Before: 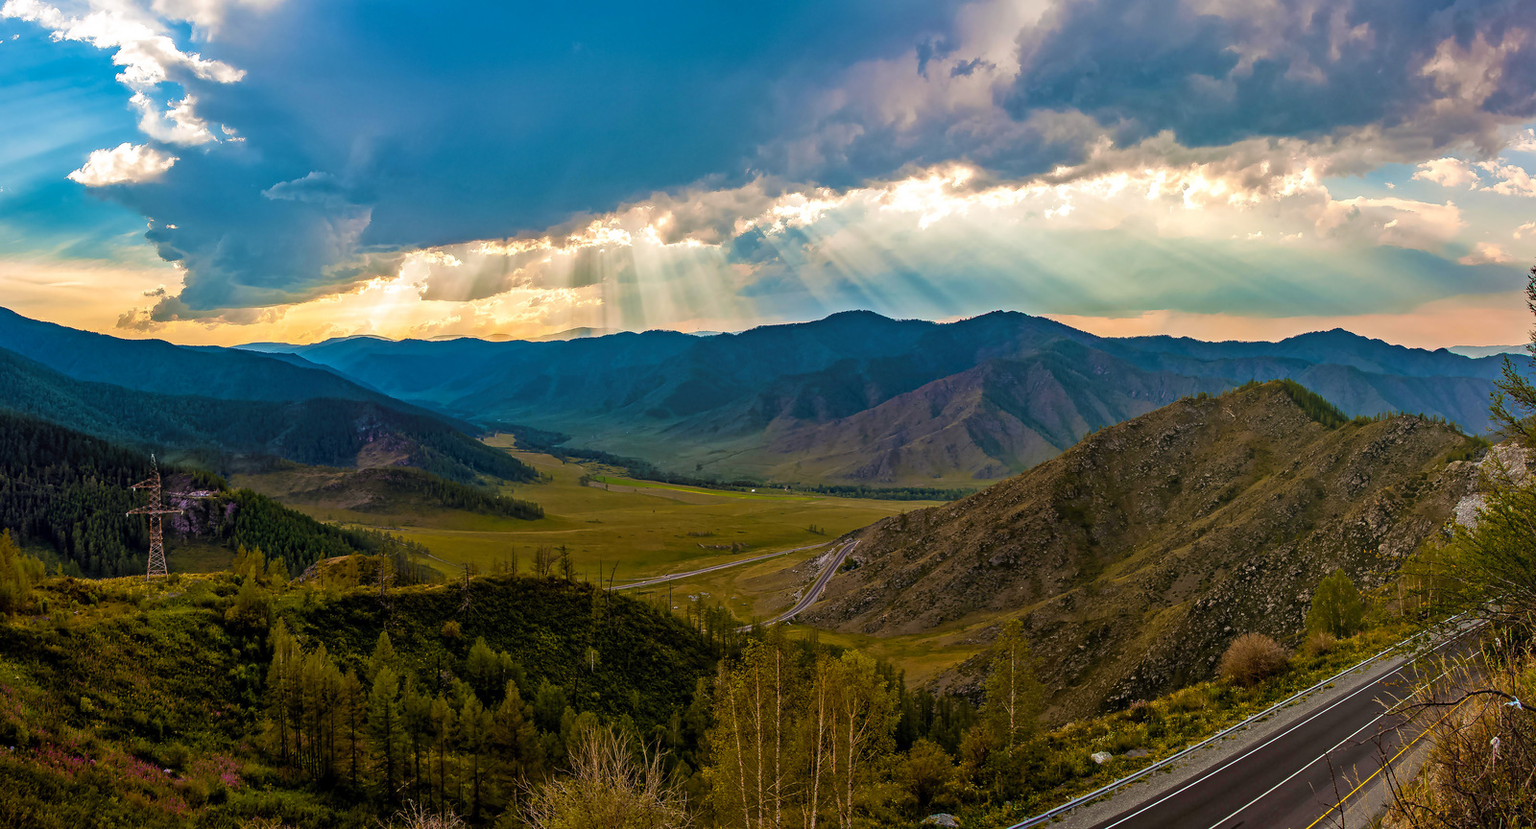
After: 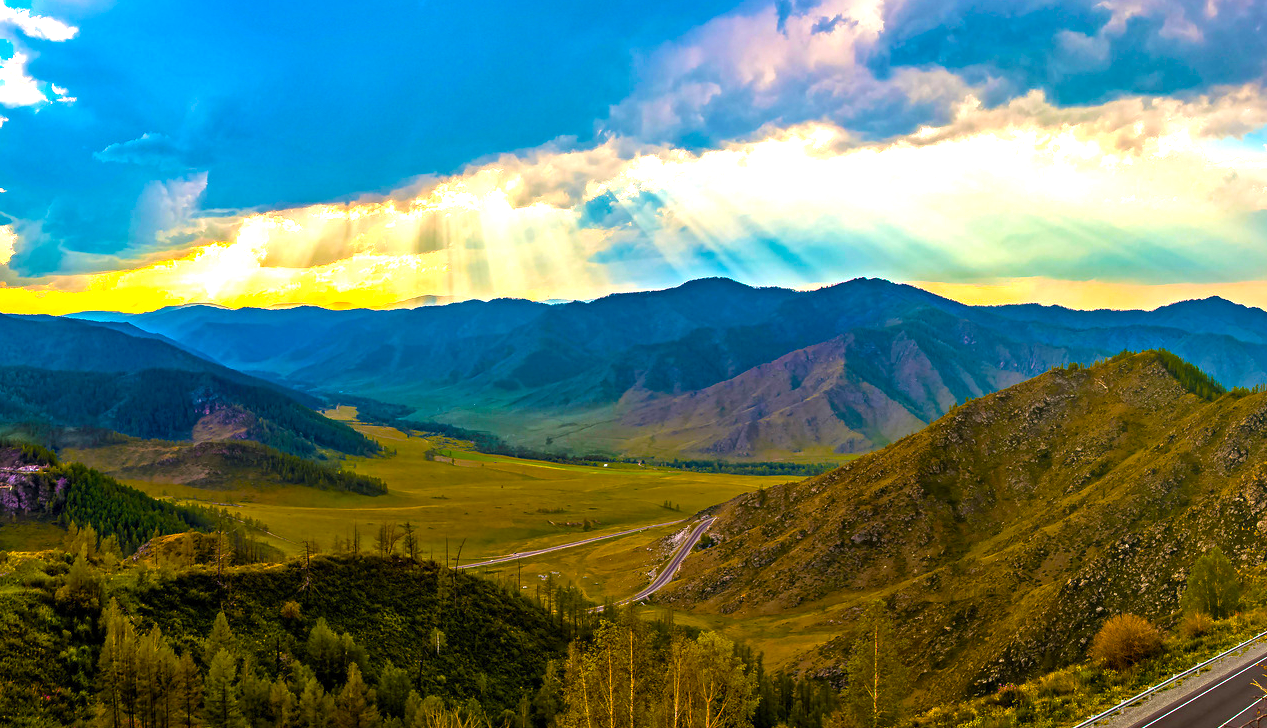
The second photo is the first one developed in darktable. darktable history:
crop: left 11.225%, top 5.381%, right 9.565%, bottom 10.314%
color balance rgb: linear chroma grading › global chroma 10%, perceptual saturation grading › global saturation 40%, perceptual brilliance grading › global brilliance 30%, global vibrance 20%
